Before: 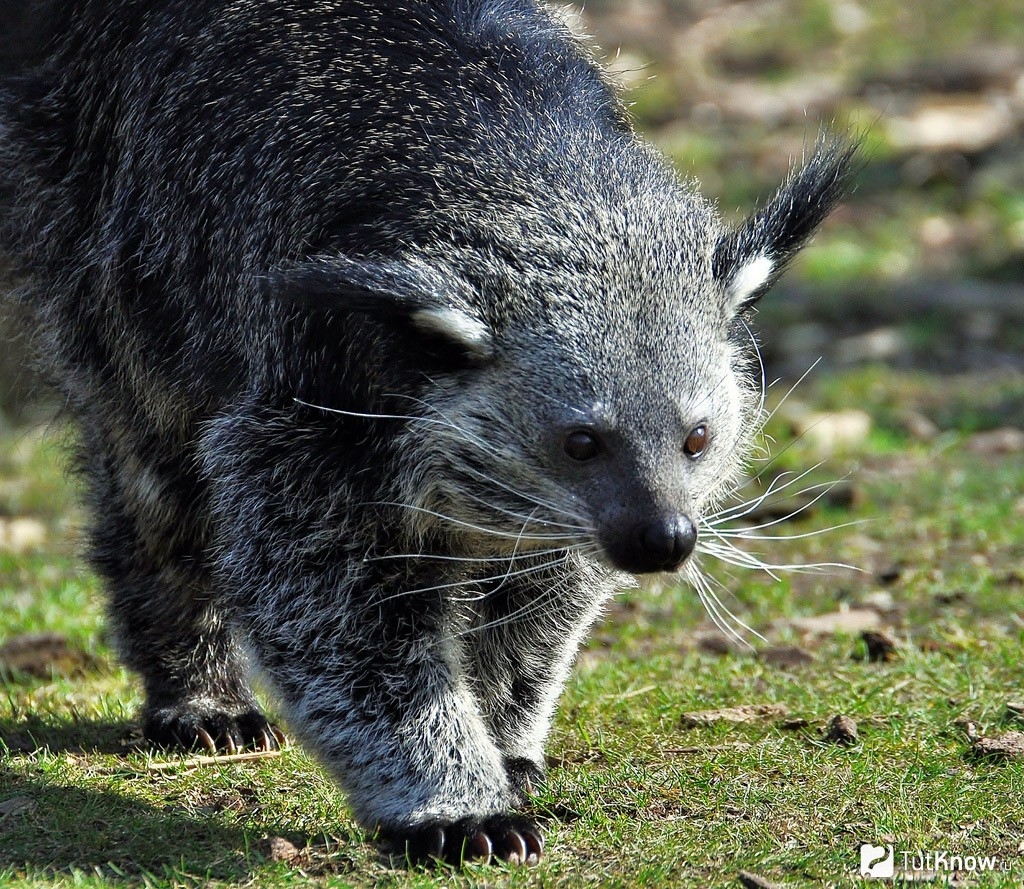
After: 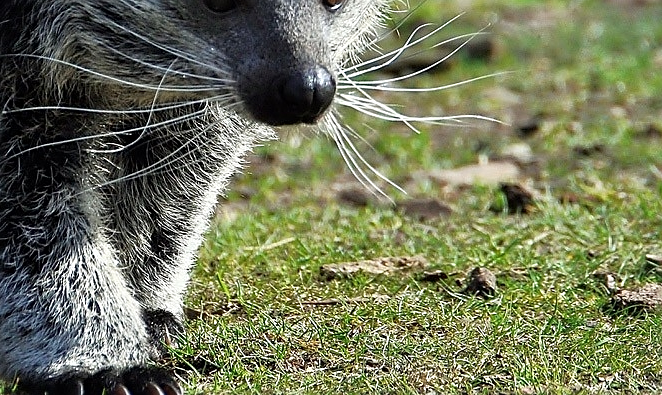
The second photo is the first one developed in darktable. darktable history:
contrast brightness saturation: saturation -0.064
sharpen: on, module defaults
crop and rotate: left 35.349%, top 50.485%, bottom 5.014%
color correction: highlights b* 0.009
